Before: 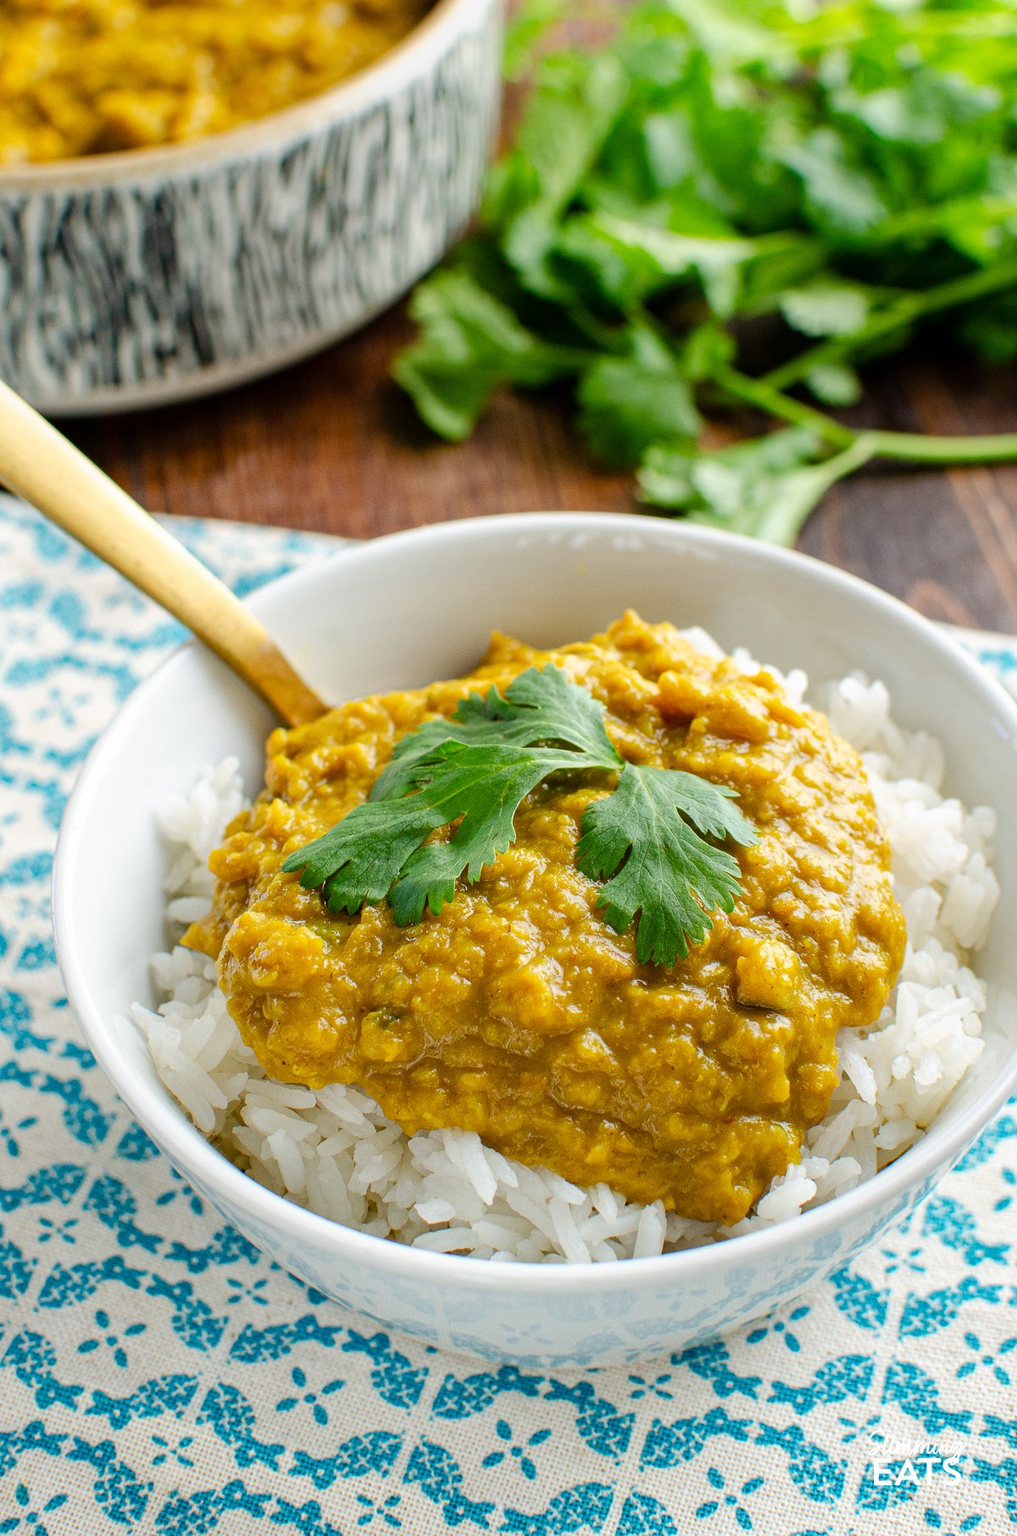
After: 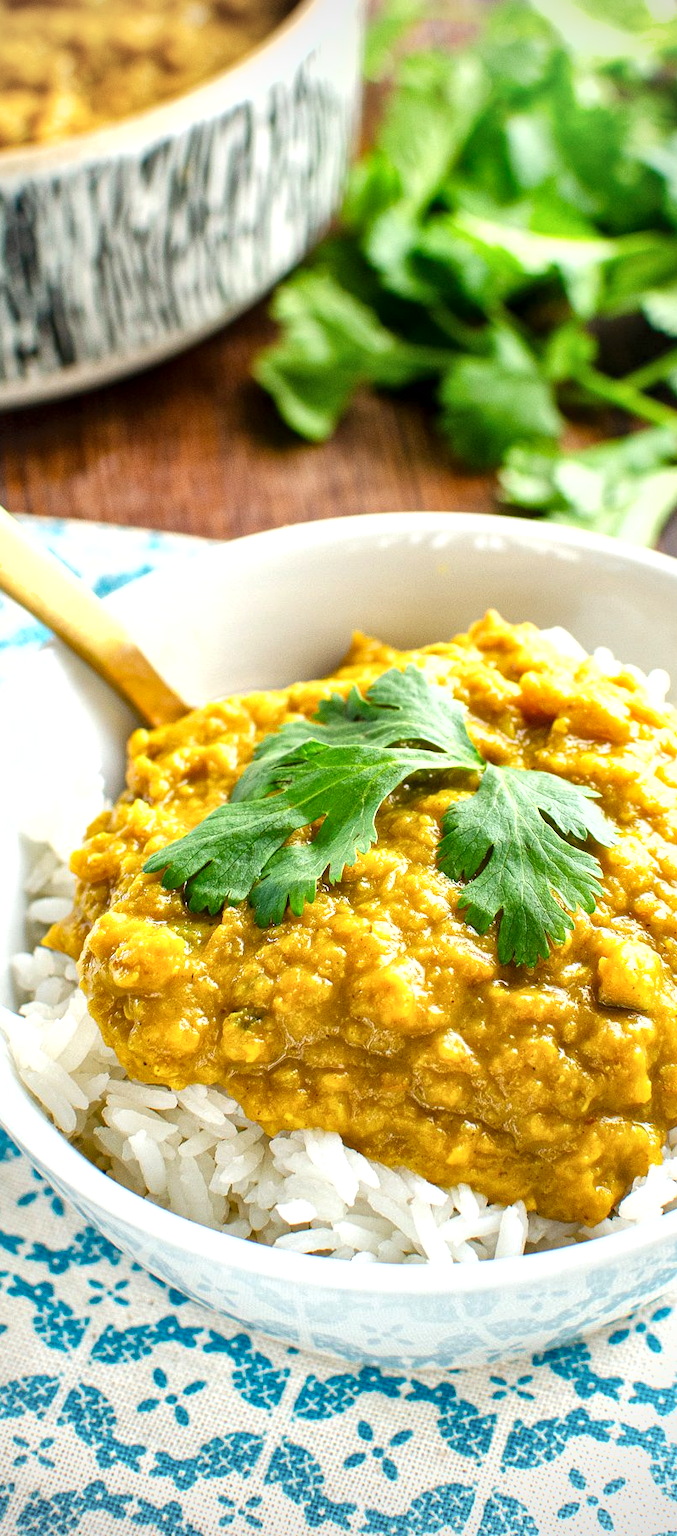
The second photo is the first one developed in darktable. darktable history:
vignetting: on, module defaults
exposure: black level correction 0, exposure 0.695 EV, compensate highlight preservation false
shadows and highlights: shadows 61.9, white point adjustment 0.308, highlights -34.25, compress 83.63%
local contrast: mode bilateral grid, contrast 20, coarseness 50, detail 139%, midtone range 0.2
crop and rotate: left 13.698%, right 19.637%
